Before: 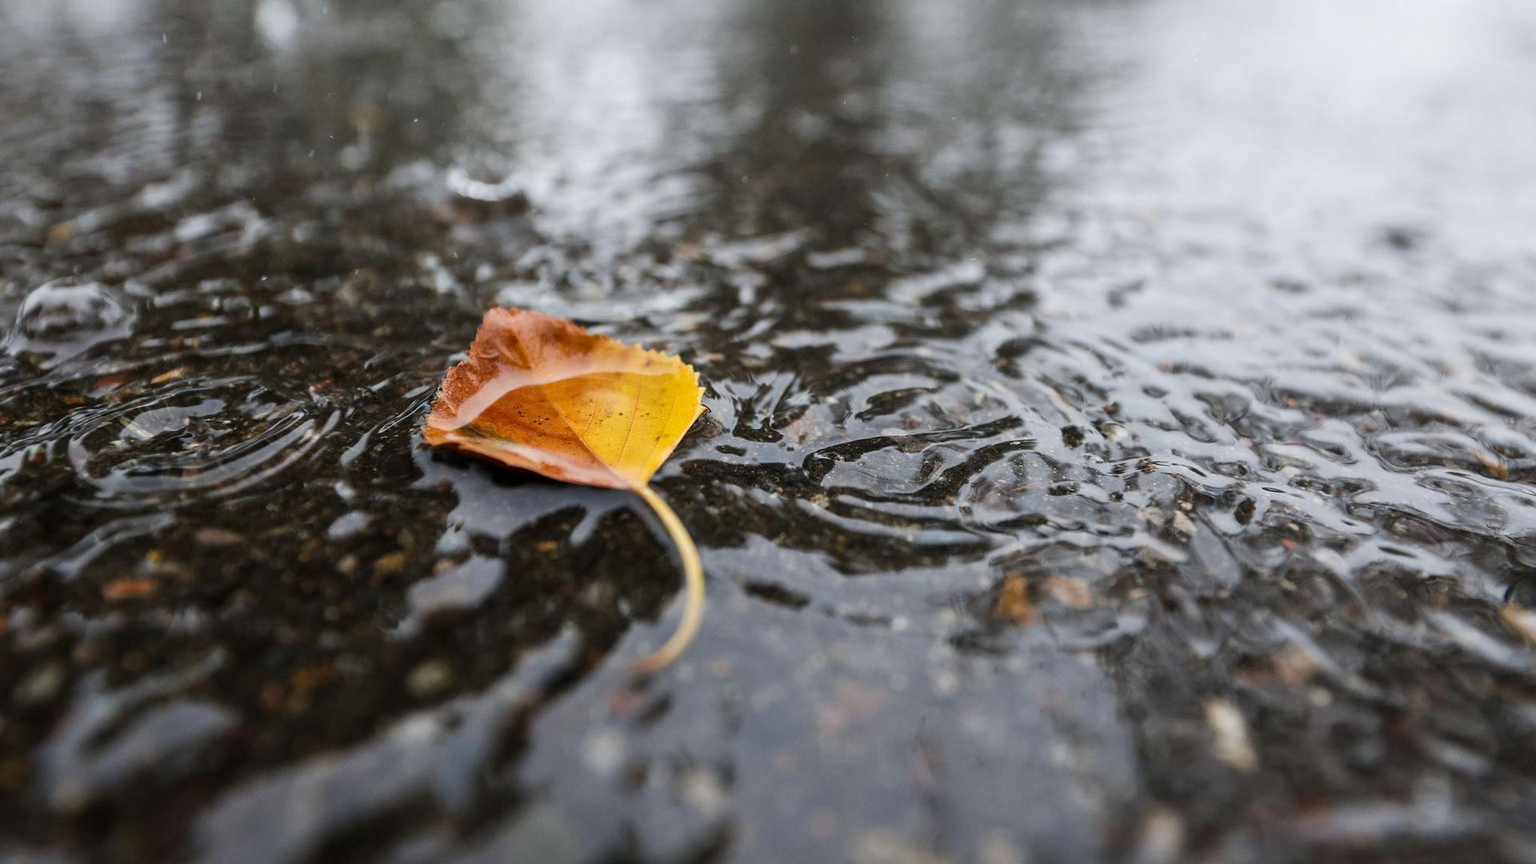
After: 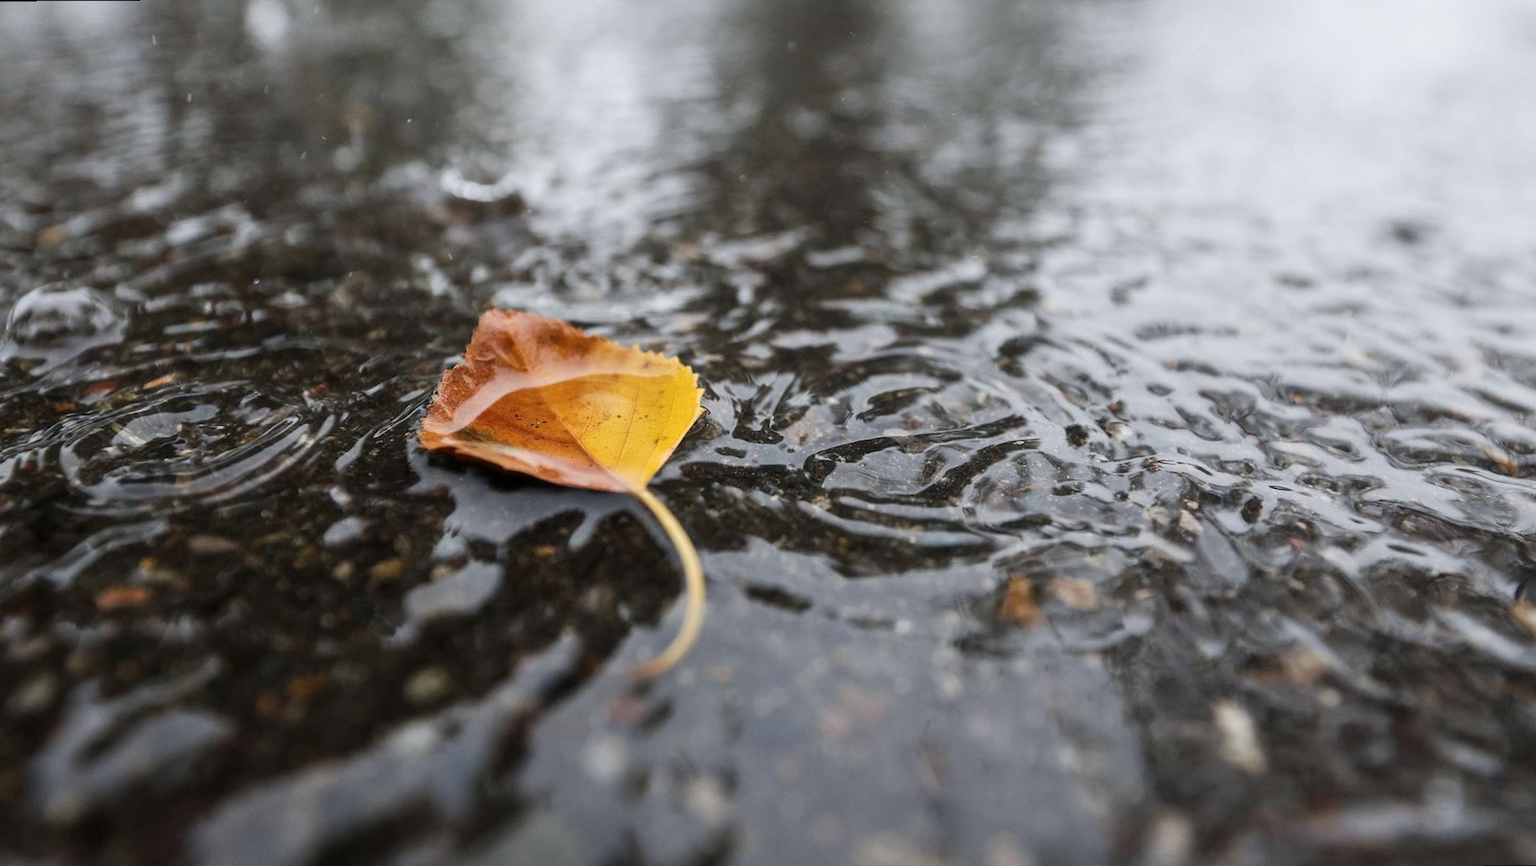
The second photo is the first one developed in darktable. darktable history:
rotate and perspective: rotation -0.45°, automatic cropping original format, crop left 0.008, crop right 0.992, crop top 0.012, crop bottom 0.988
contrast brightness saturation: saturation -0.05
haze removal: strength -0.05
